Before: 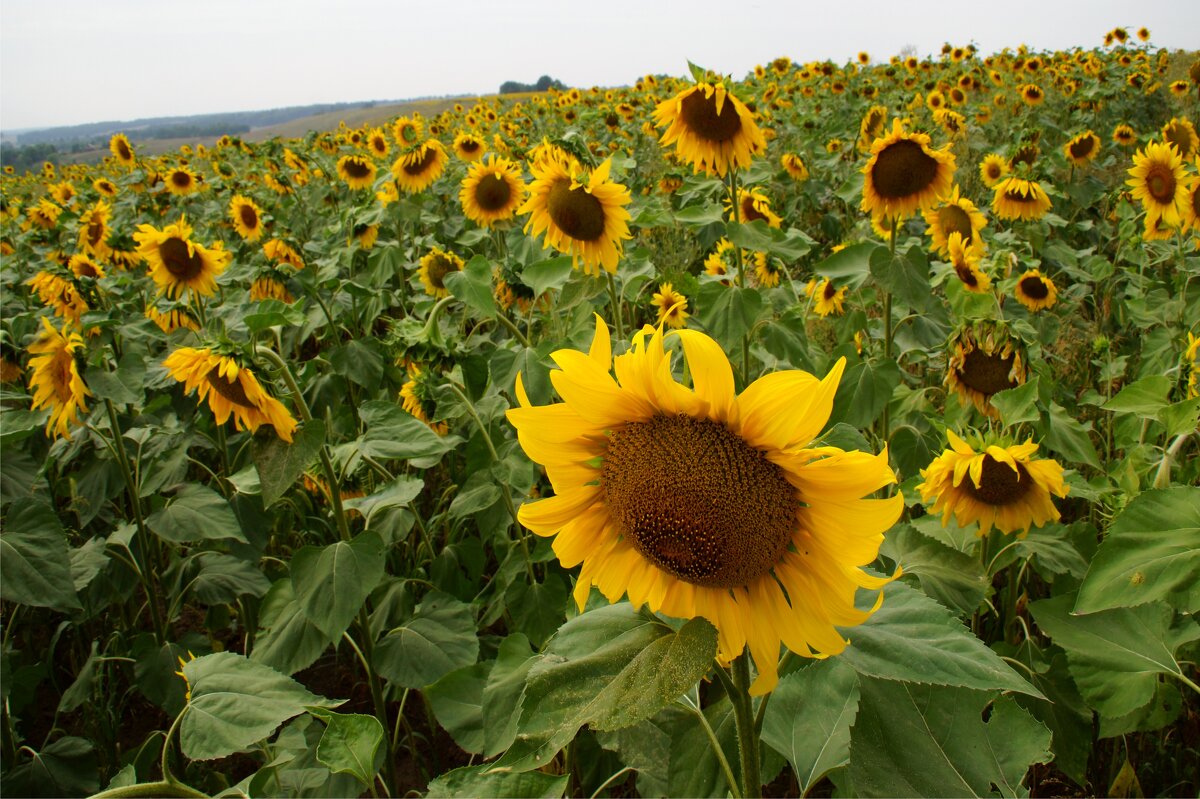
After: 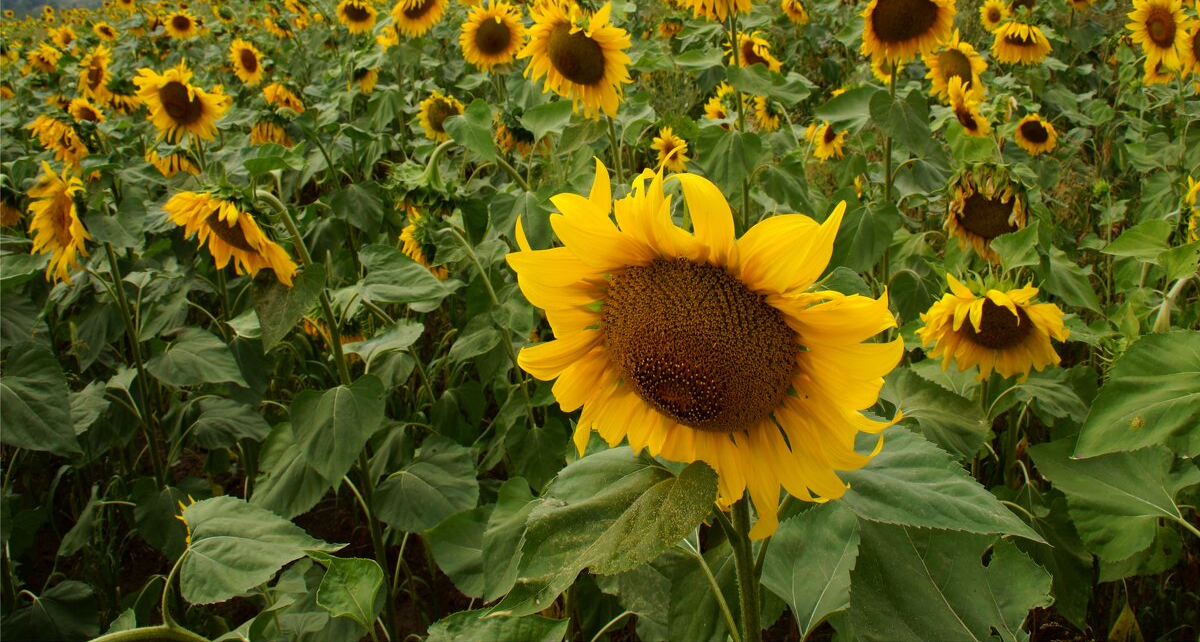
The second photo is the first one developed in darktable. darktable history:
crop and rotate: top 19.598%
